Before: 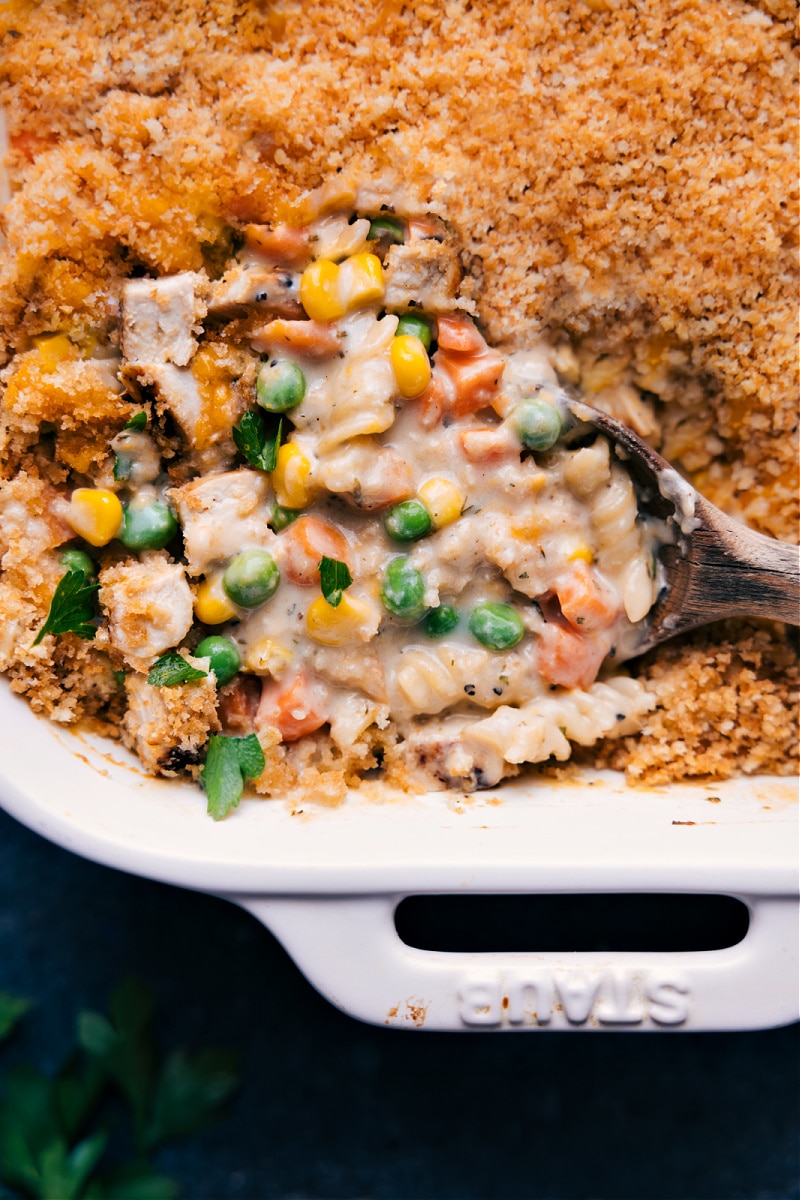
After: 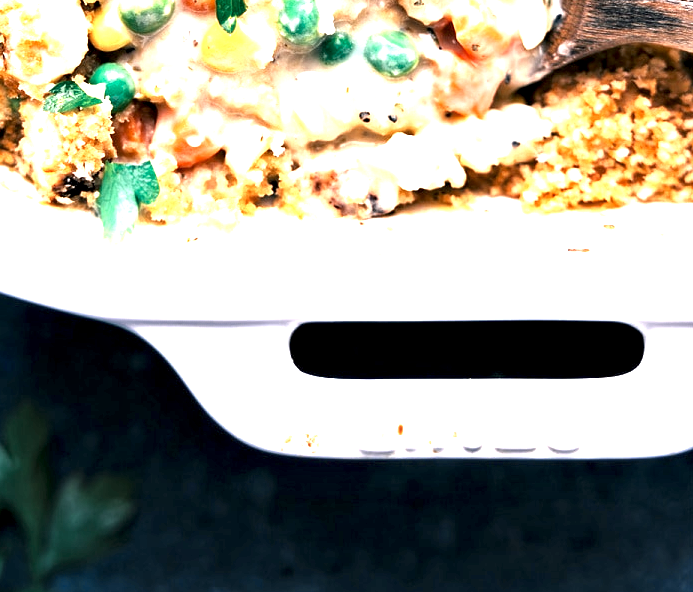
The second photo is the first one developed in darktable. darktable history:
exposure: exposure 1.996 EV, compensate exposure bias true, compensate highlight preservation false
color zones: curves: ch0 [(0, 0.5) (0.125, 0.4) (0.25, 0.5) (0.375, 0.4) (0.5, 0.4) (0.625, 0.35) (0.75, 0.35) (0.875, 0.5)]; ch1 [(0, 0.35) (0.125, 0.45) (0.25, 0.35) (0.375, 0.35) (0.5, 0.35) (0.625, 0.35) (0.75, 0.45) (0.875, 0.35)]; ch2 [(0, 0.6) (0.125, 0.5) (0.25, 0.5) (0.375, 0.6) (0.5, 0.6) (0.625, 0.5) (0.75, 0.5) (0.875, 0.5)]
crop and rotate: left 13.27%, top 47.759%, bottom 2.84%
local contrast: highlights 186%, shadows 116%, detail 138%, midtone range 0.252
